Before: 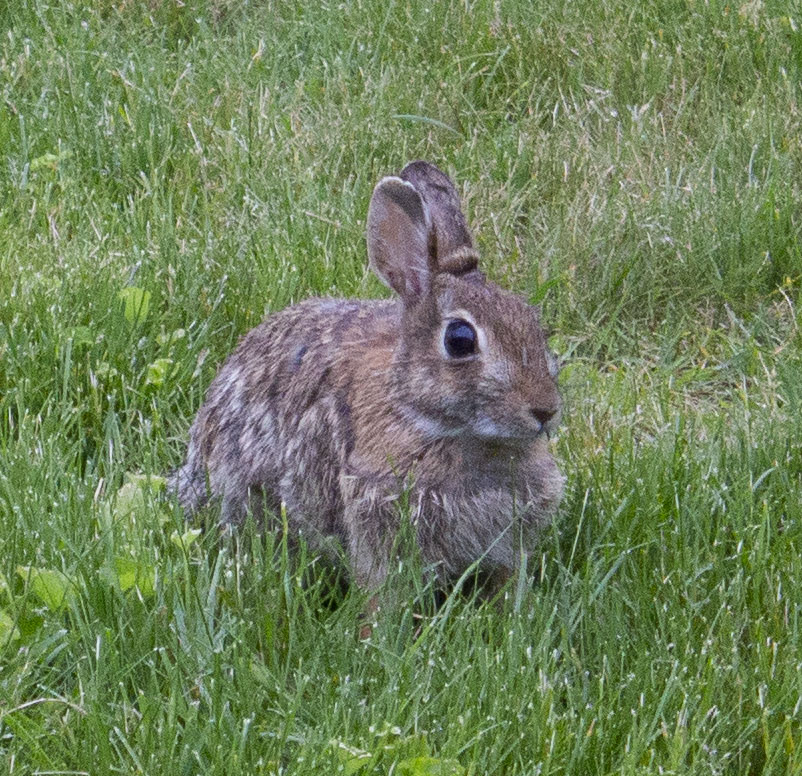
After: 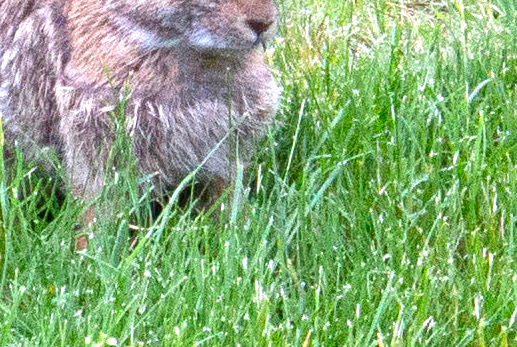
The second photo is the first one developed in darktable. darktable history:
exposure: exposure 1.2 EV, compensate highlight preservation false
crop and rotate: left 35.509%, top 50.238%, bottom 4.934%
